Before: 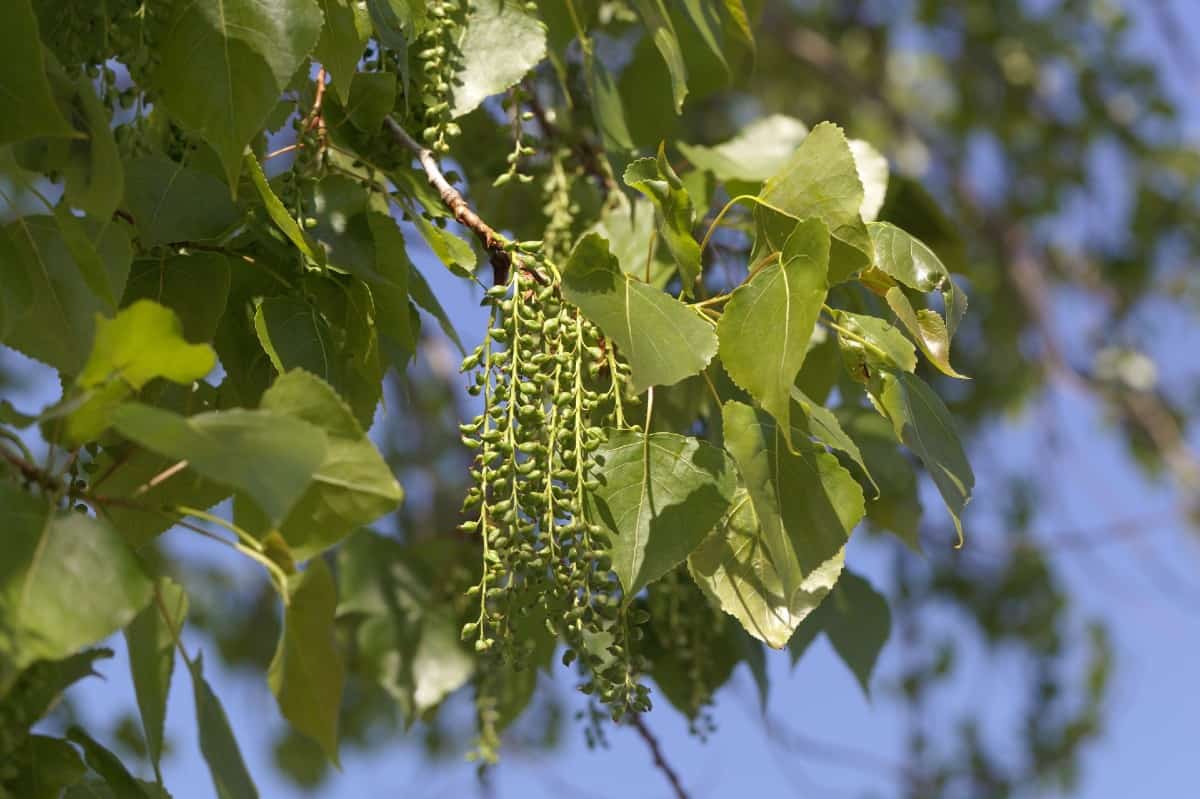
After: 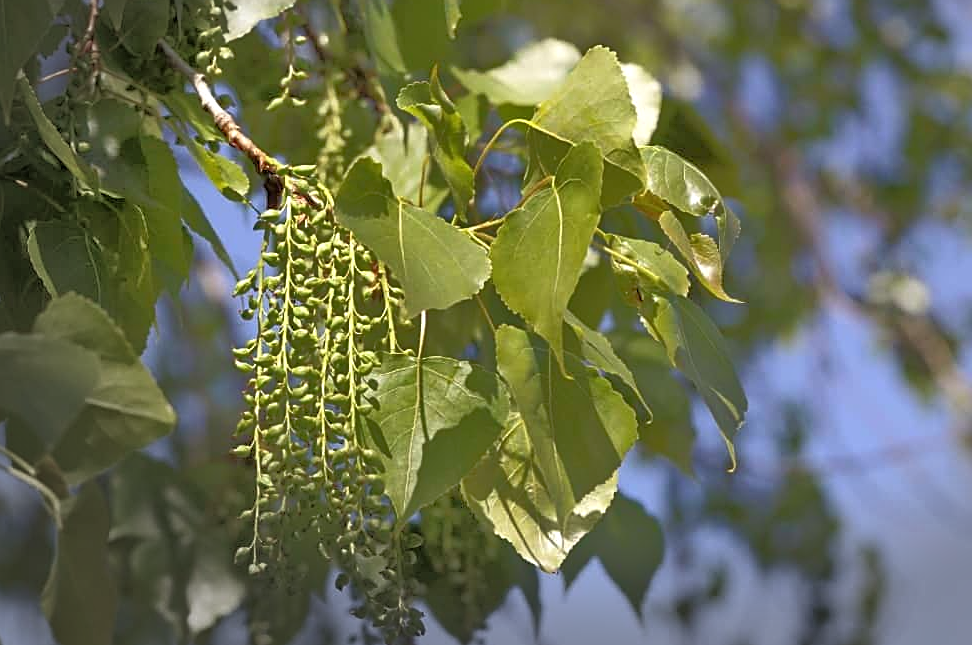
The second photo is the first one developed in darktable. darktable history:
vignetting: center (0.217, -0.242), automatic ratio true, dithering 16-bit output
crop: left 18.994%, top 9.541%, right 0%, bottom 9.685%
tone equalizer: -8 EV -0.502 EV, -7 EV -0.345 EV, -6 EV -0.071 EV, -5 EV 0.45 EV, -4 EV 0.963 EV, -3 EV 0.788 EV, -2 EV -0.007 EV, -1 EV 0.132 EV, +0 EV -0.012 EV
sharpen: on, module defaults
